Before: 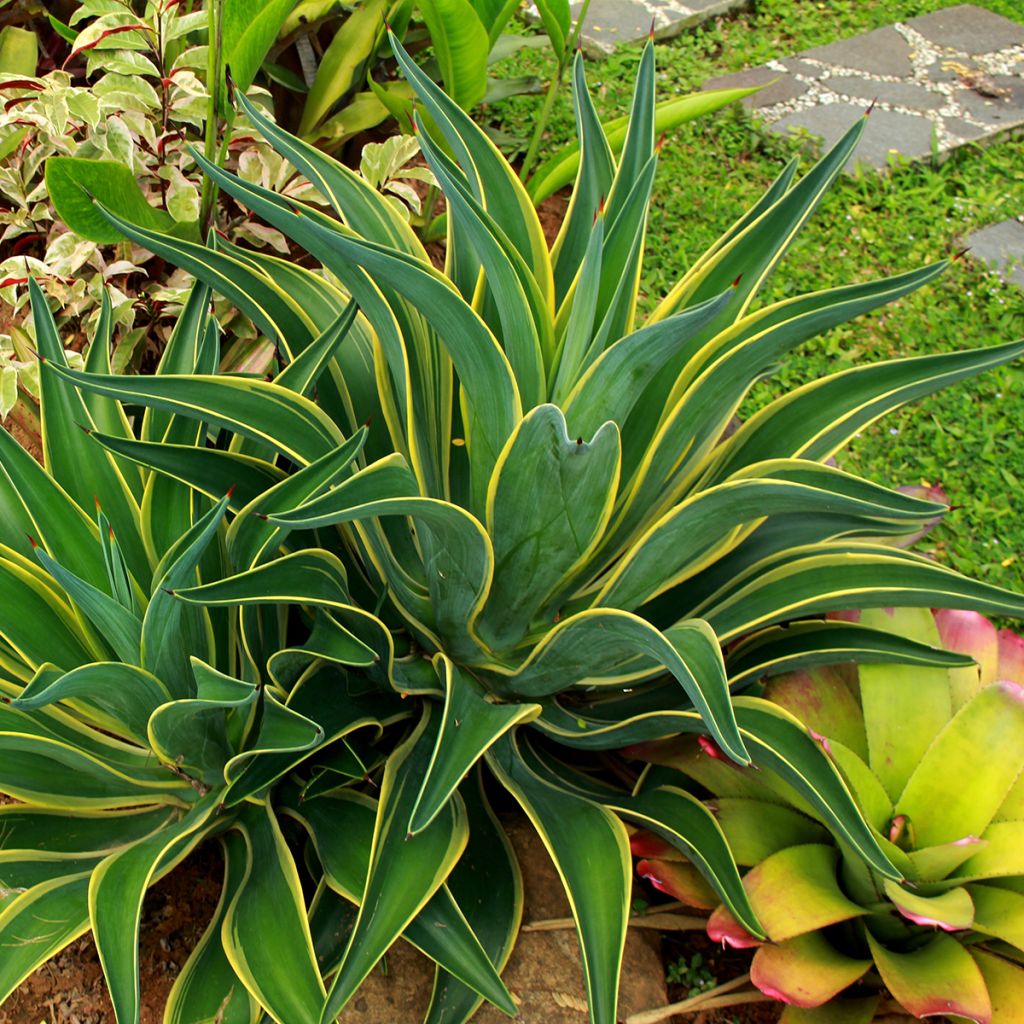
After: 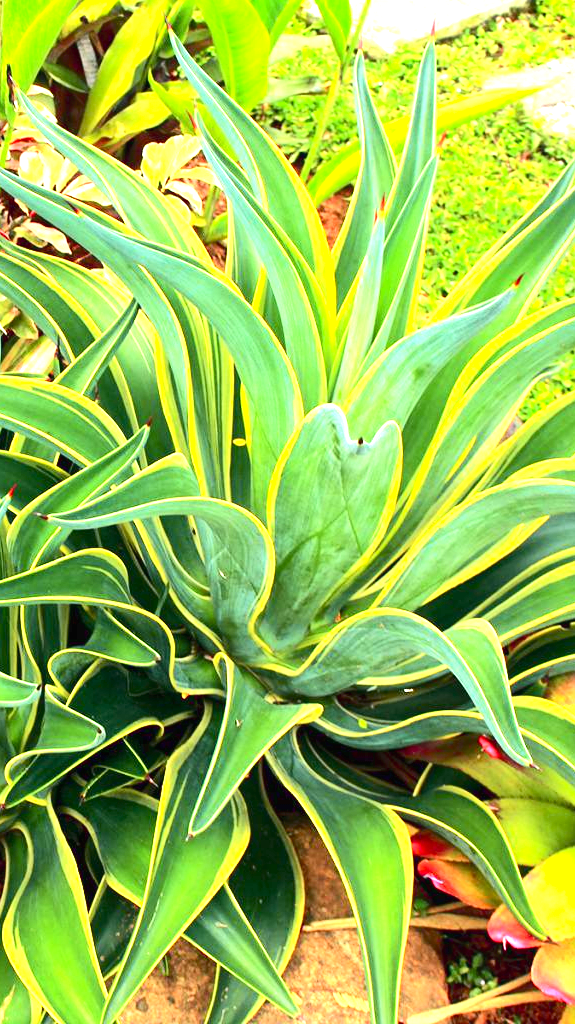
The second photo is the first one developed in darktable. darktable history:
tone curve: curves: ch0 [(0, 0.023) (0.217, 0.19) (0.754, 0.801) (1, 0.977)]; ch1 [(0, 0) (0.392, 0.398) (0.5, 0.5) (0.521, 0.529) (0.56, 0.592) (1, 1)]; ch2 [(0, 0) (0.5, 0.5) (0.579, 0.561) (0.65, 0.657) (1, 1)], color space Lab, independent channels, preserve colors none
exposure: exposure 2.217 EV, compensate highlight preservation false
crop: left 21.409%, right 22.438%
local contrast: mode bilateral grid, contrast 20, coarseness 50, detail 119%, midtone range 0.2
